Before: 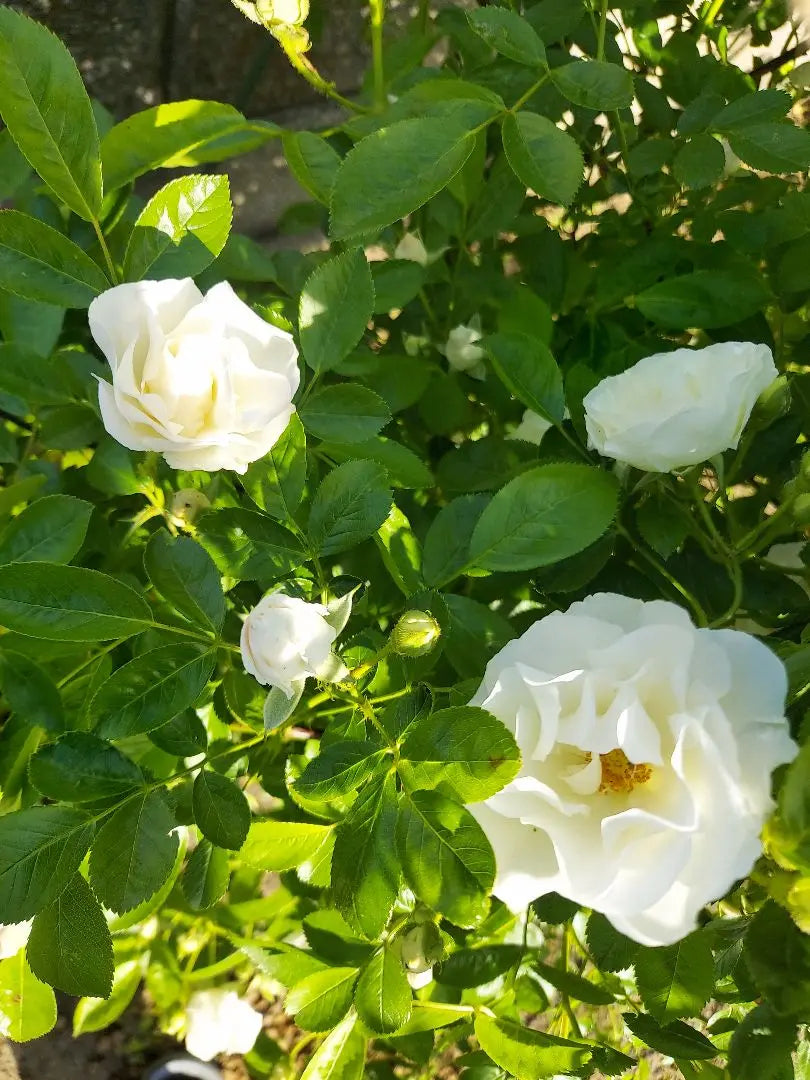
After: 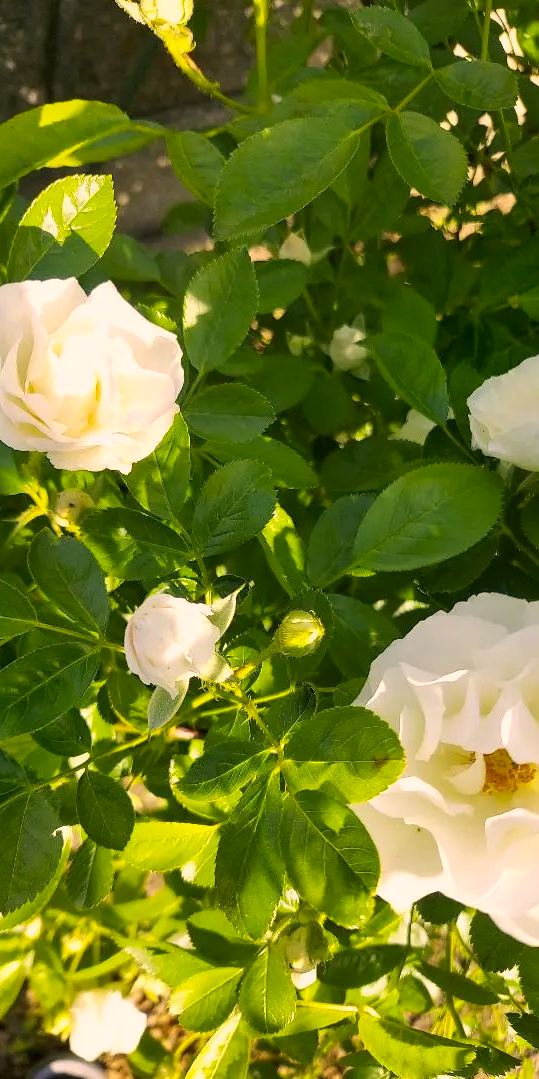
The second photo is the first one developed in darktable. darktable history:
contrast brightness saturation: contrast 0.036, saturation 0.07
crop and rotate: left 14.356%, right 18.979%
color correction: highlights a* 11.73, highlights b* 11.65
